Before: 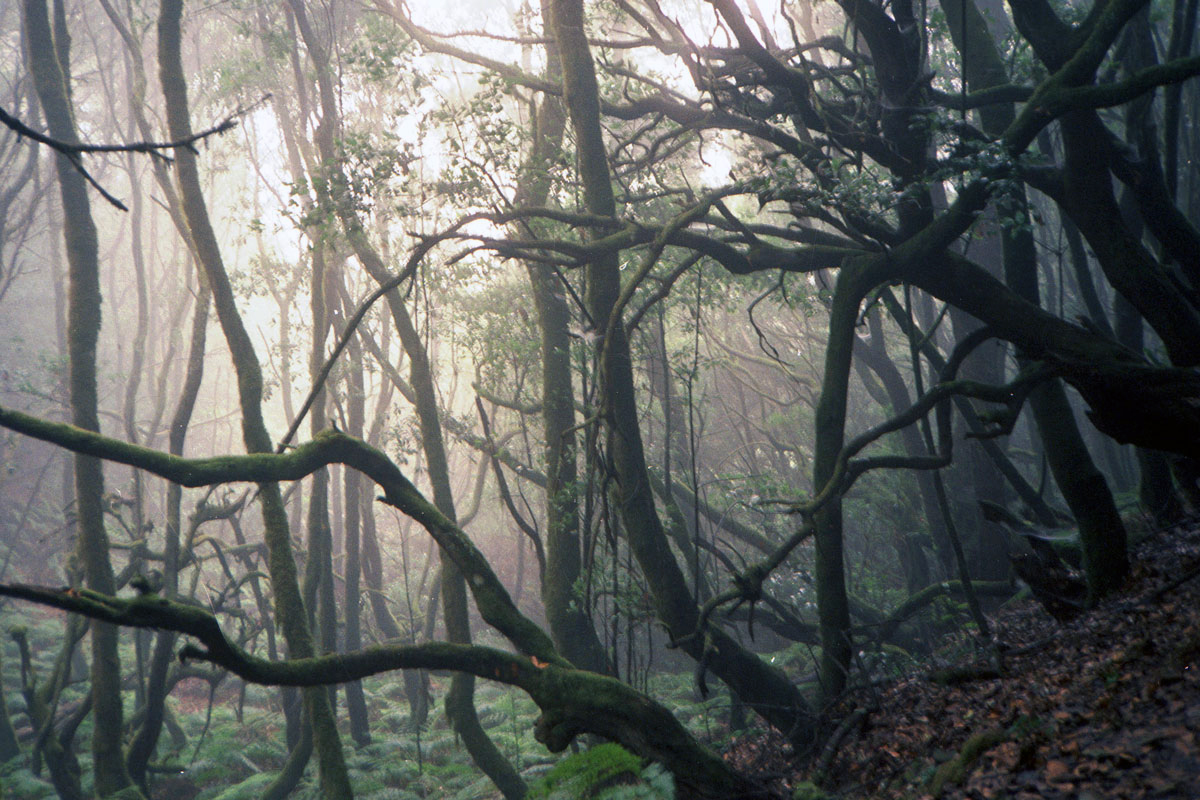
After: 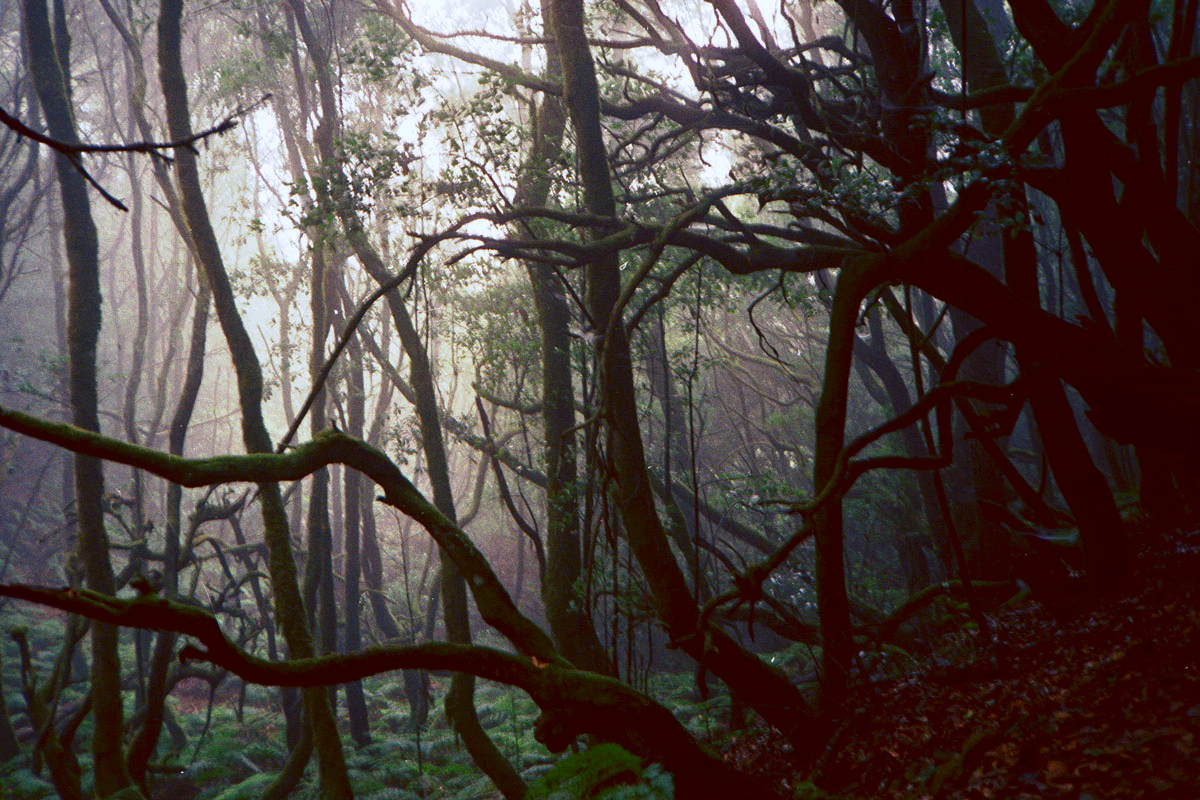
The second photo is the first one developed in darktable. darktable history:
haze removal: compatibility mode true, adaptive false
color balance: lift [1, 1.015, 1.004, 0.985], gamma [1, 0.958, 0.971, 1.042], gain [1, 0.956, 0.977, 1.044]
contrast brightness saturation: brightness -0.25, saturation 0.2
grain: coarseness 0.09 ISO, strength 16.61%
